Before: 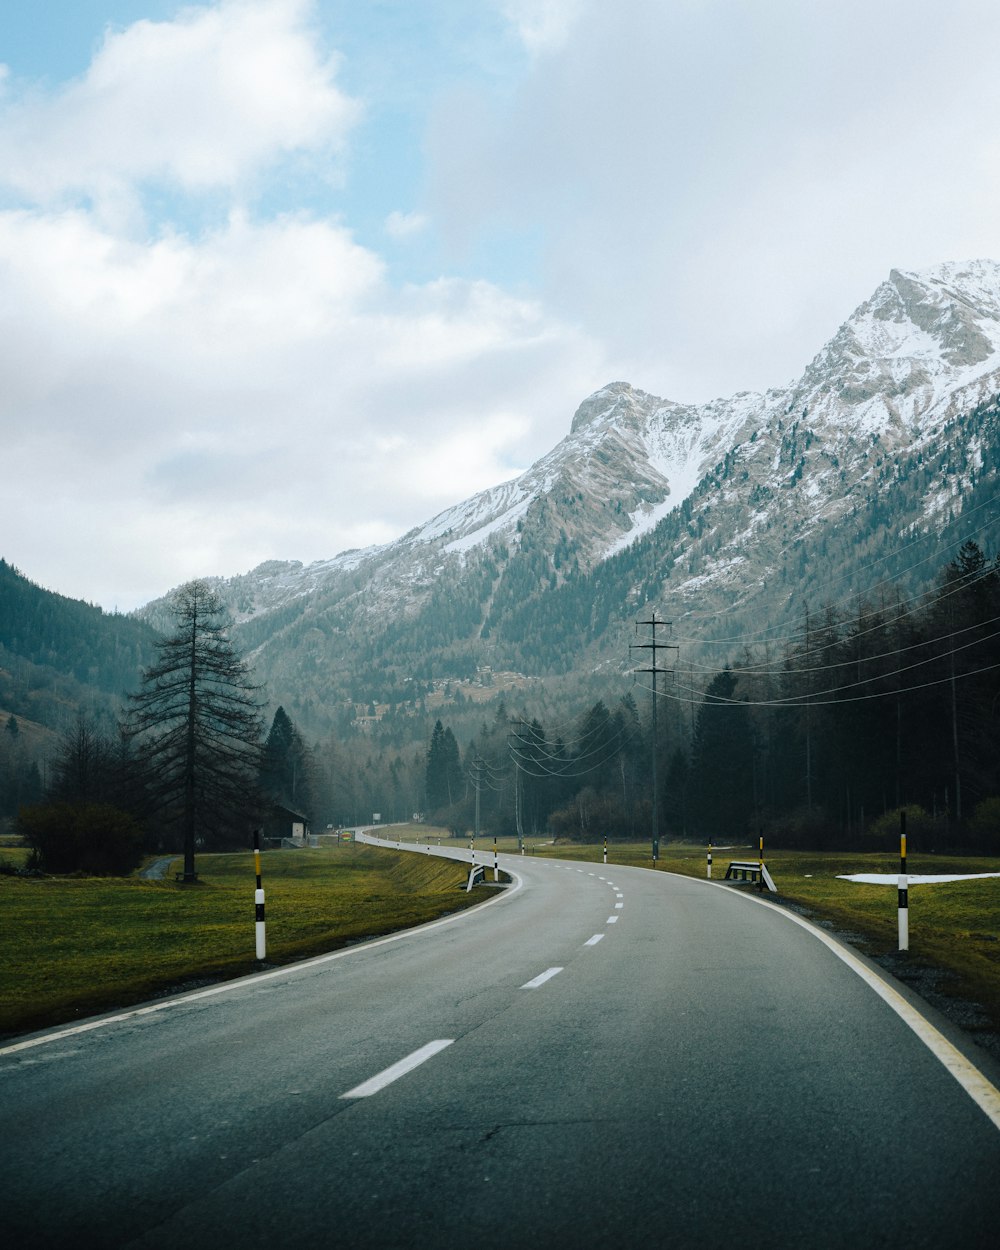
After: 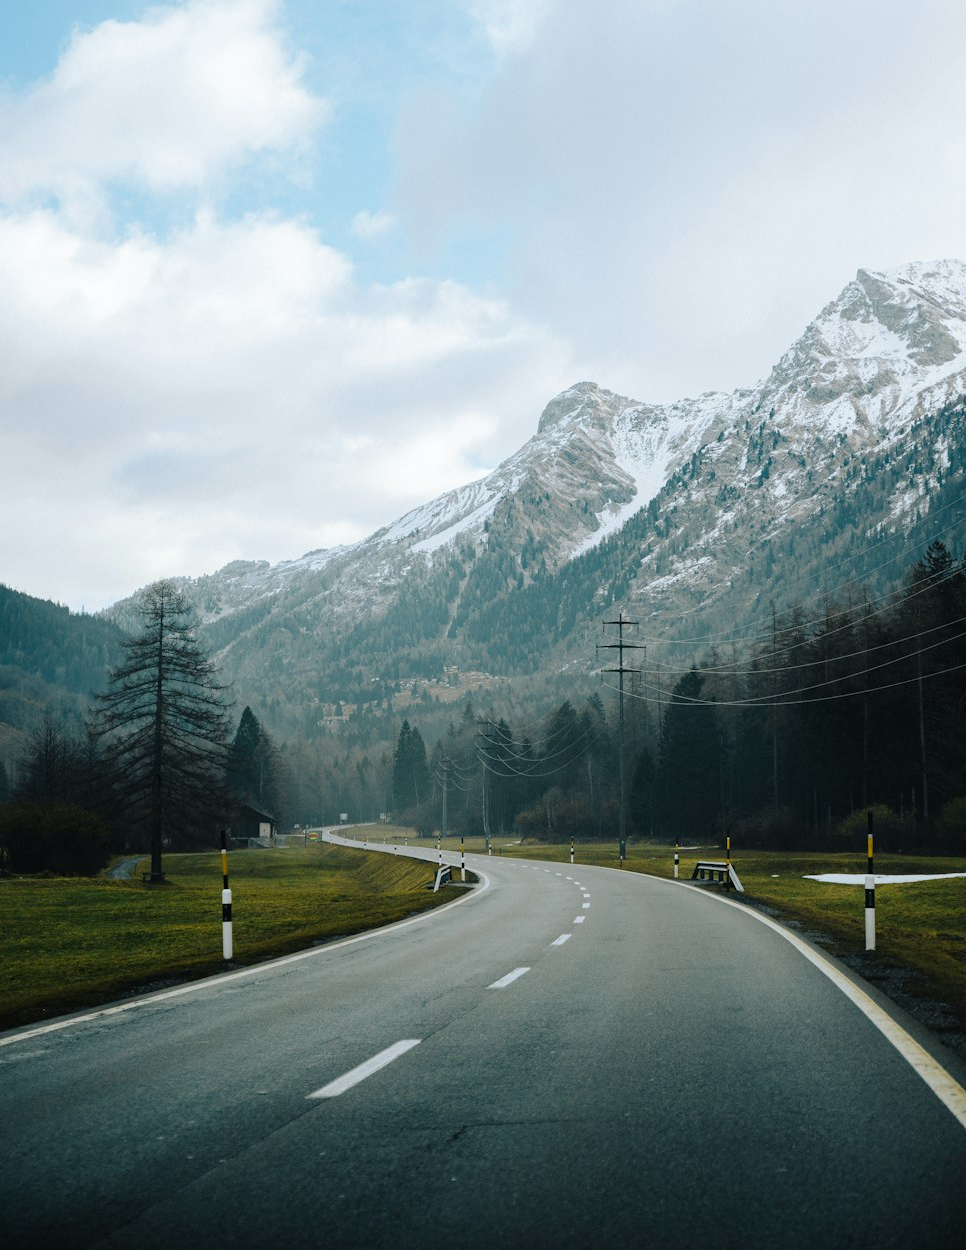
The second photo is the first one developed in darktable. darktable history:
crop and rotate: left 3.306%
